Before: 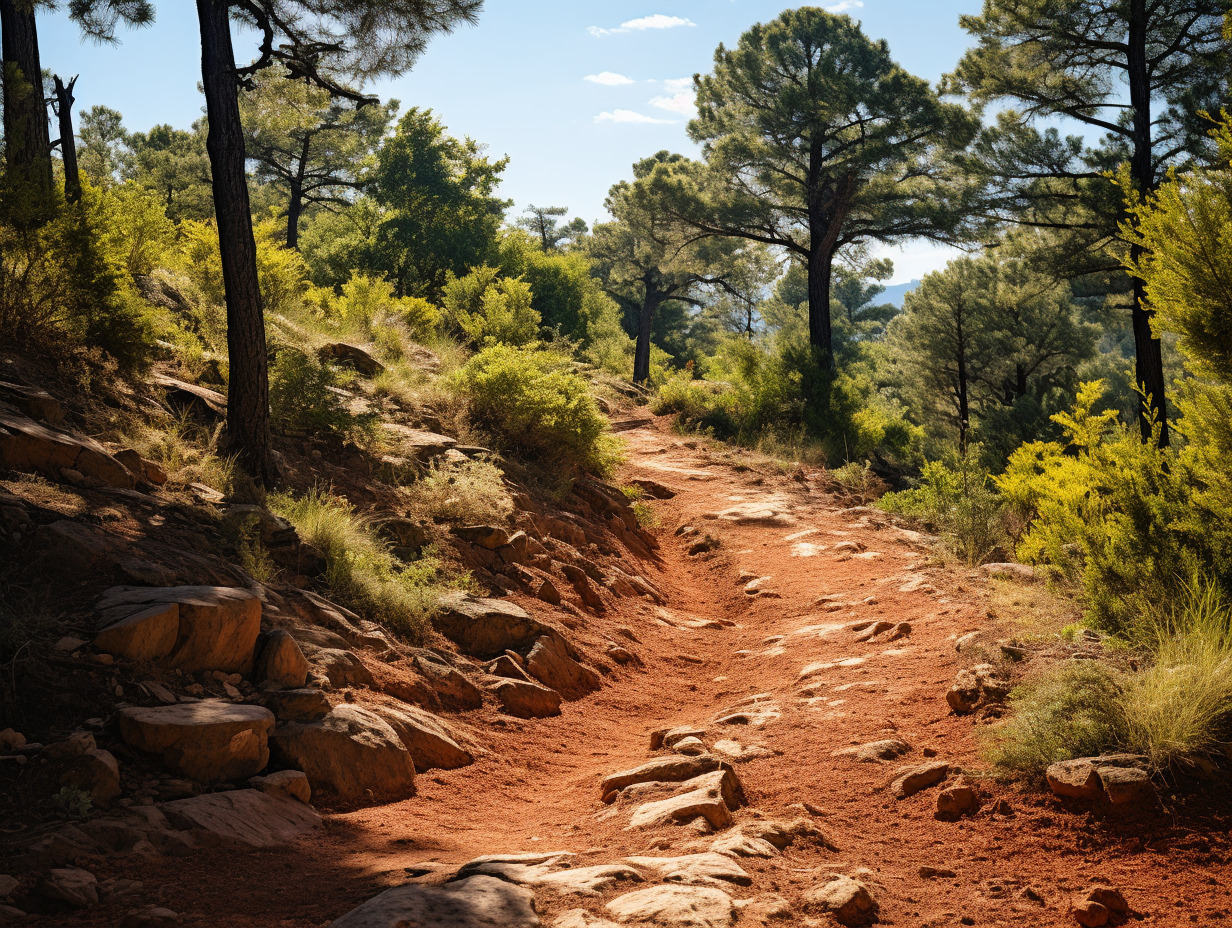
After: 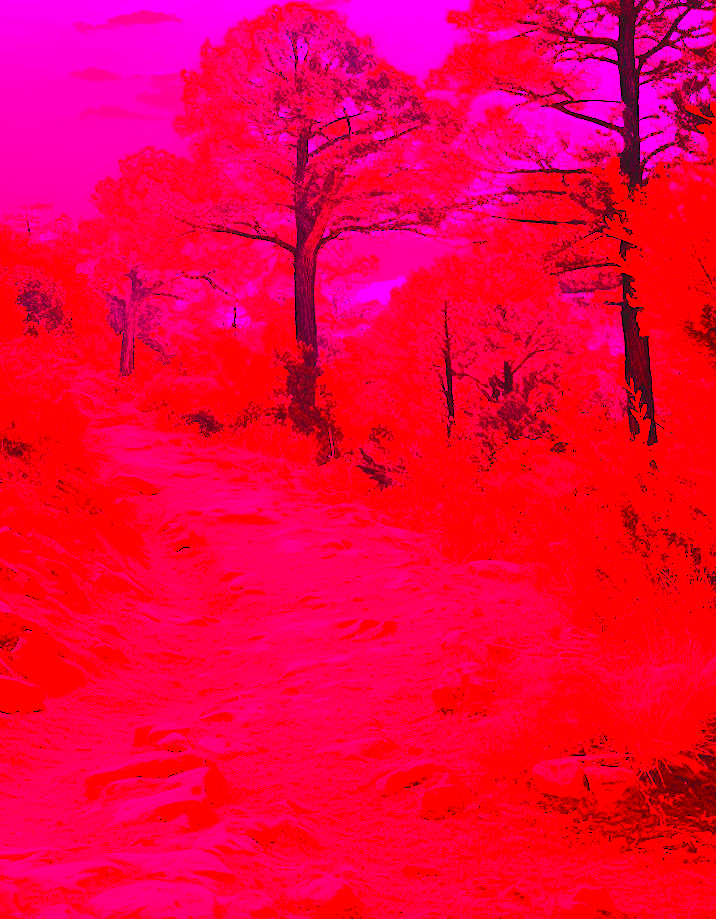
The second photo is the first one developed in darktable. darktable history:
white balance: red 4.26, blue 1.802
rotate and perspective: rotation 0.192°, lens shift (horizontal) -0.015, crop left 0.005, crop right 0.996, crop top 0.006, crop bottom 0.99
crop: left 41.402%
contrast brightness saturation: contrast 1, brightness 1, saturation 1
